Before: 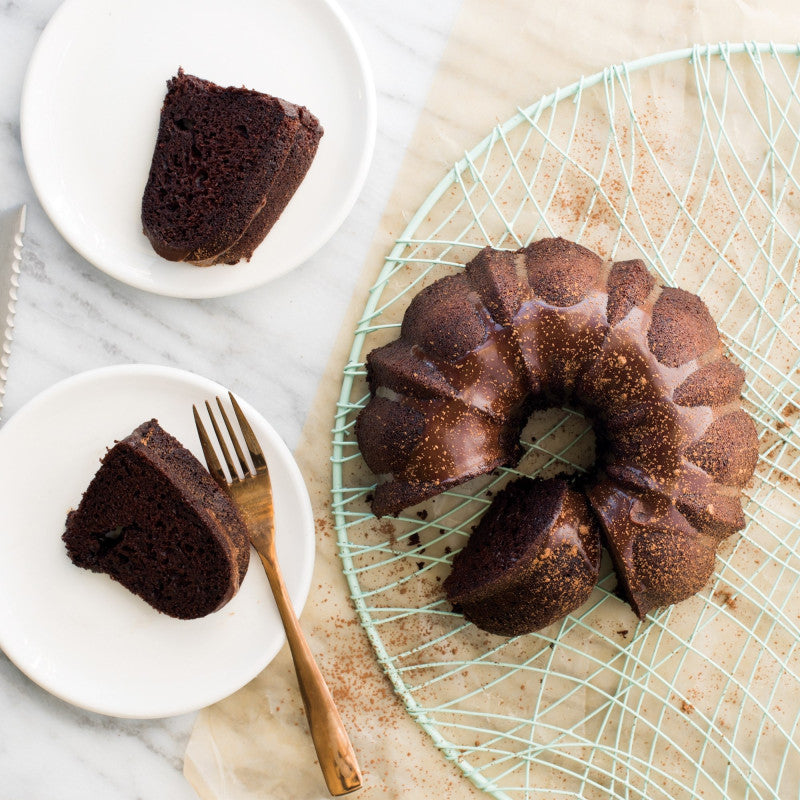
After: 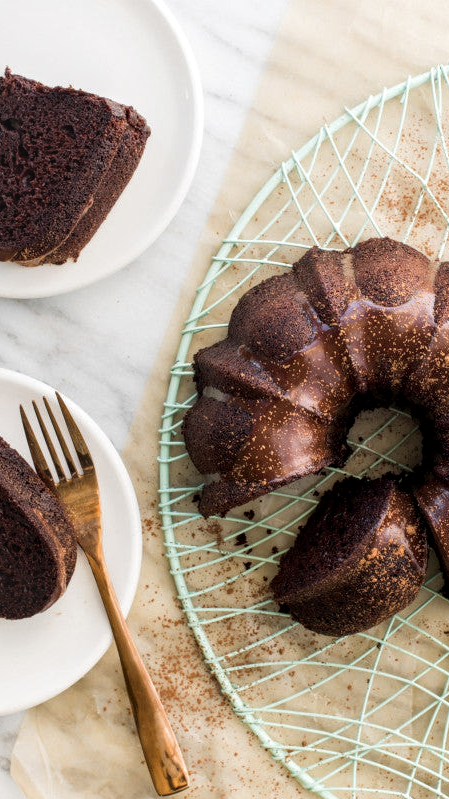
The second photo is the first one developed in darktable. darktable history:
crop: left 21.708%, right 22.096%, bottom 0.003%
local contrast: detail 130%
